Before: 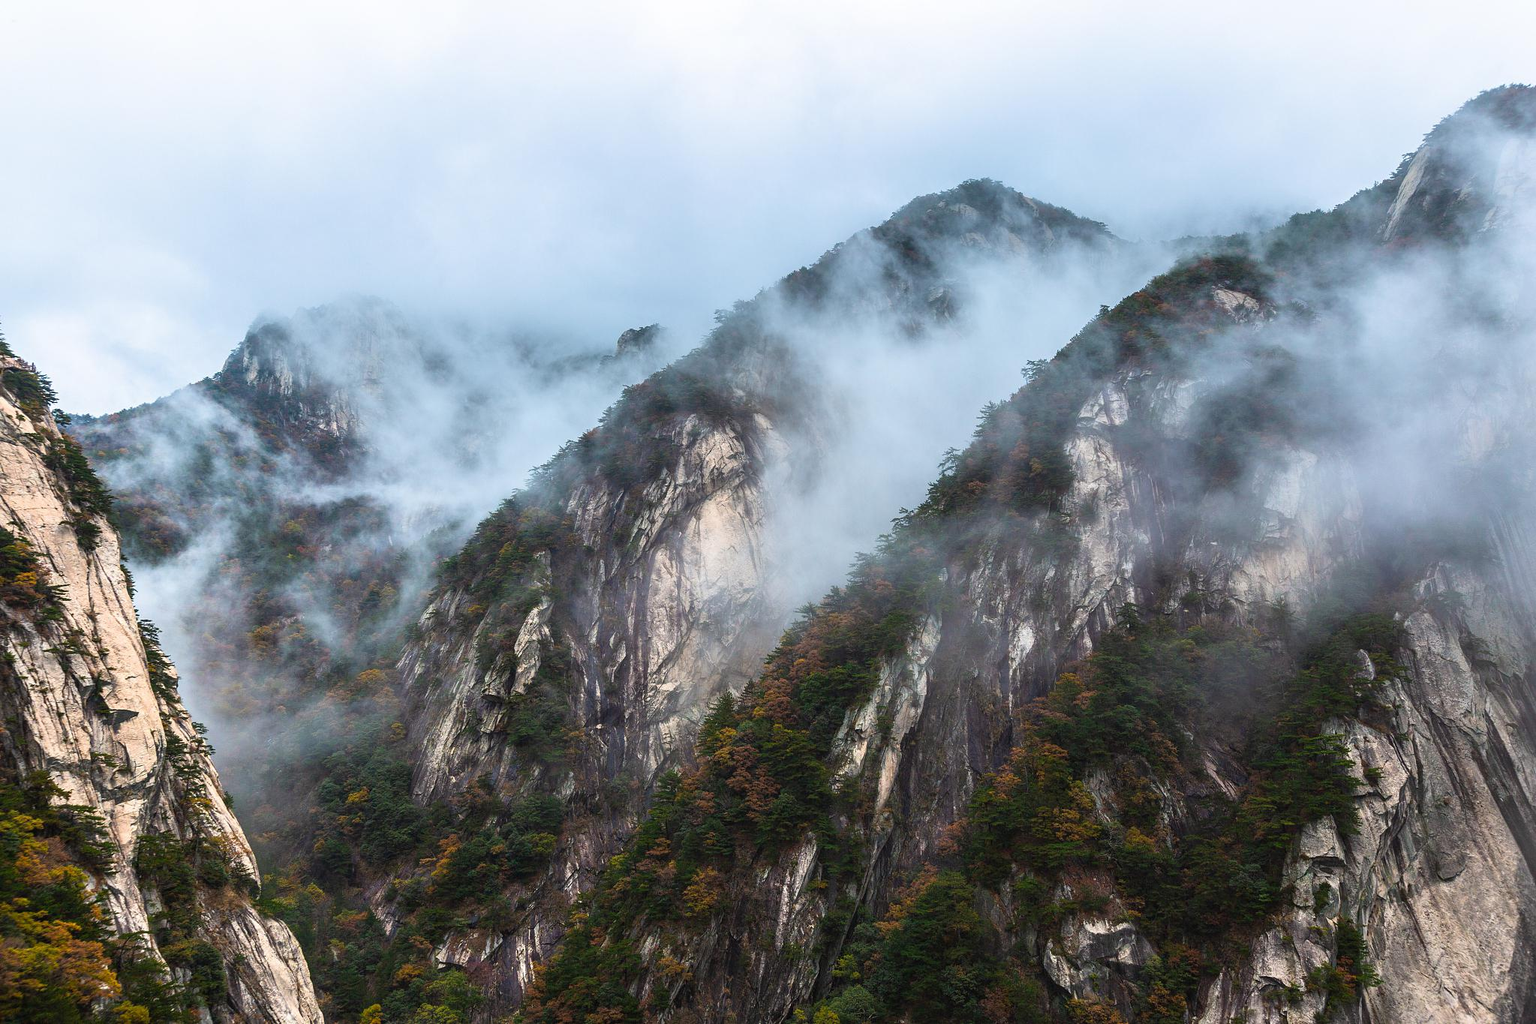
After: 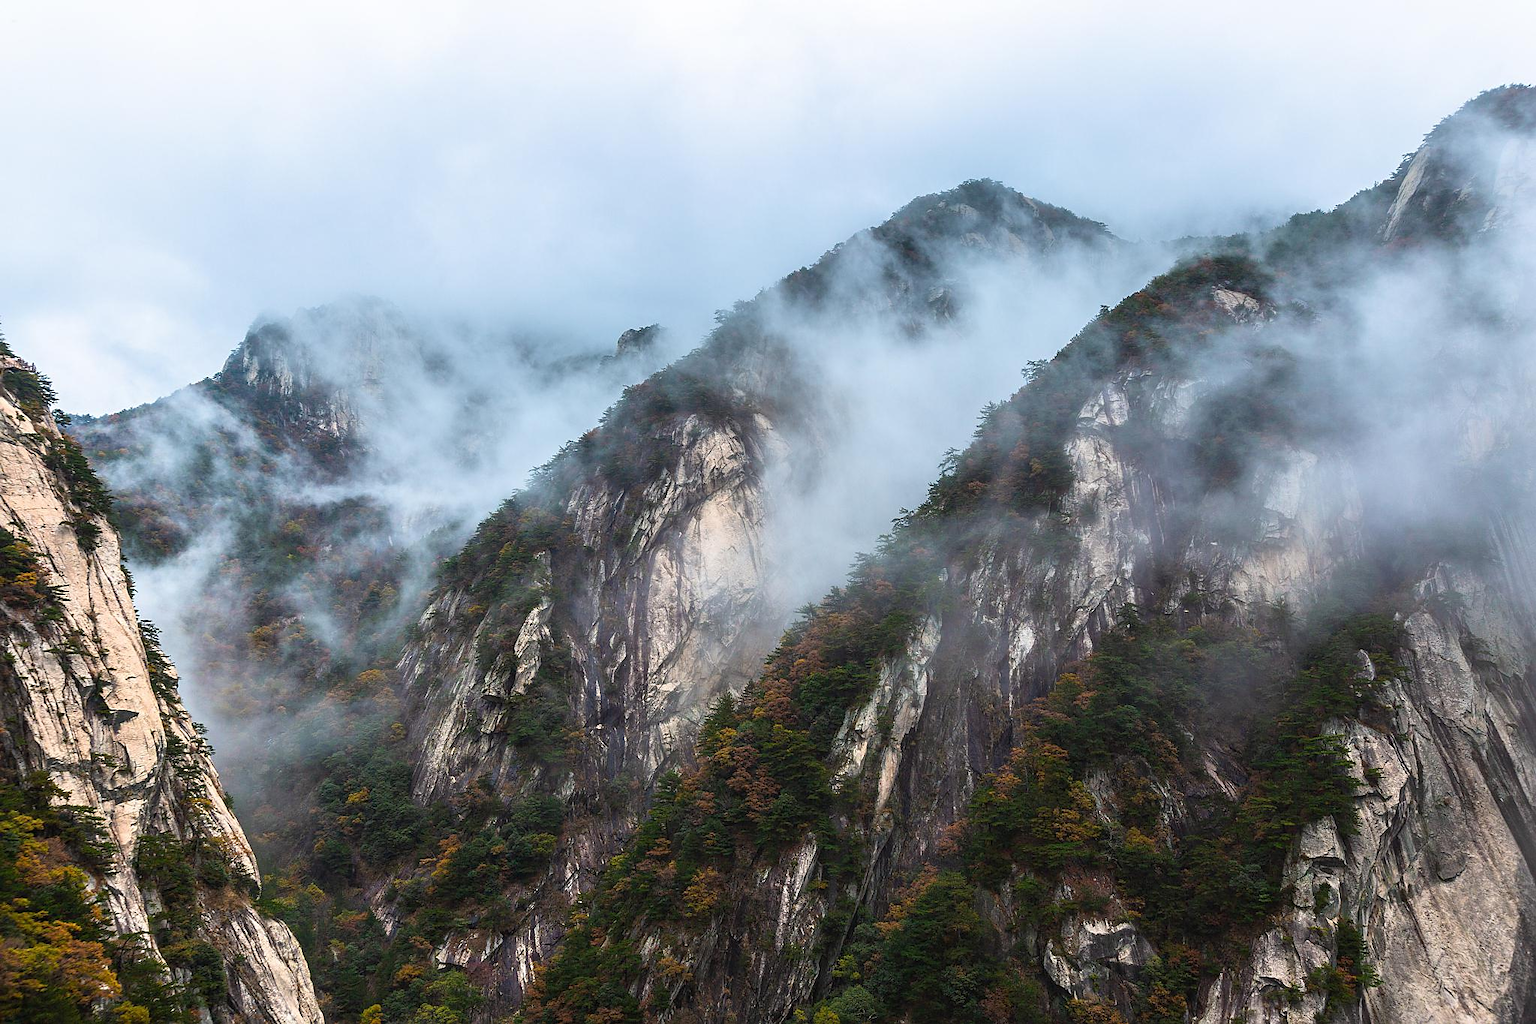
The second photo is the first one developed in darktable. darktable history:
sharpen: radius 1.458, amount 0.391, threshold 1.514
